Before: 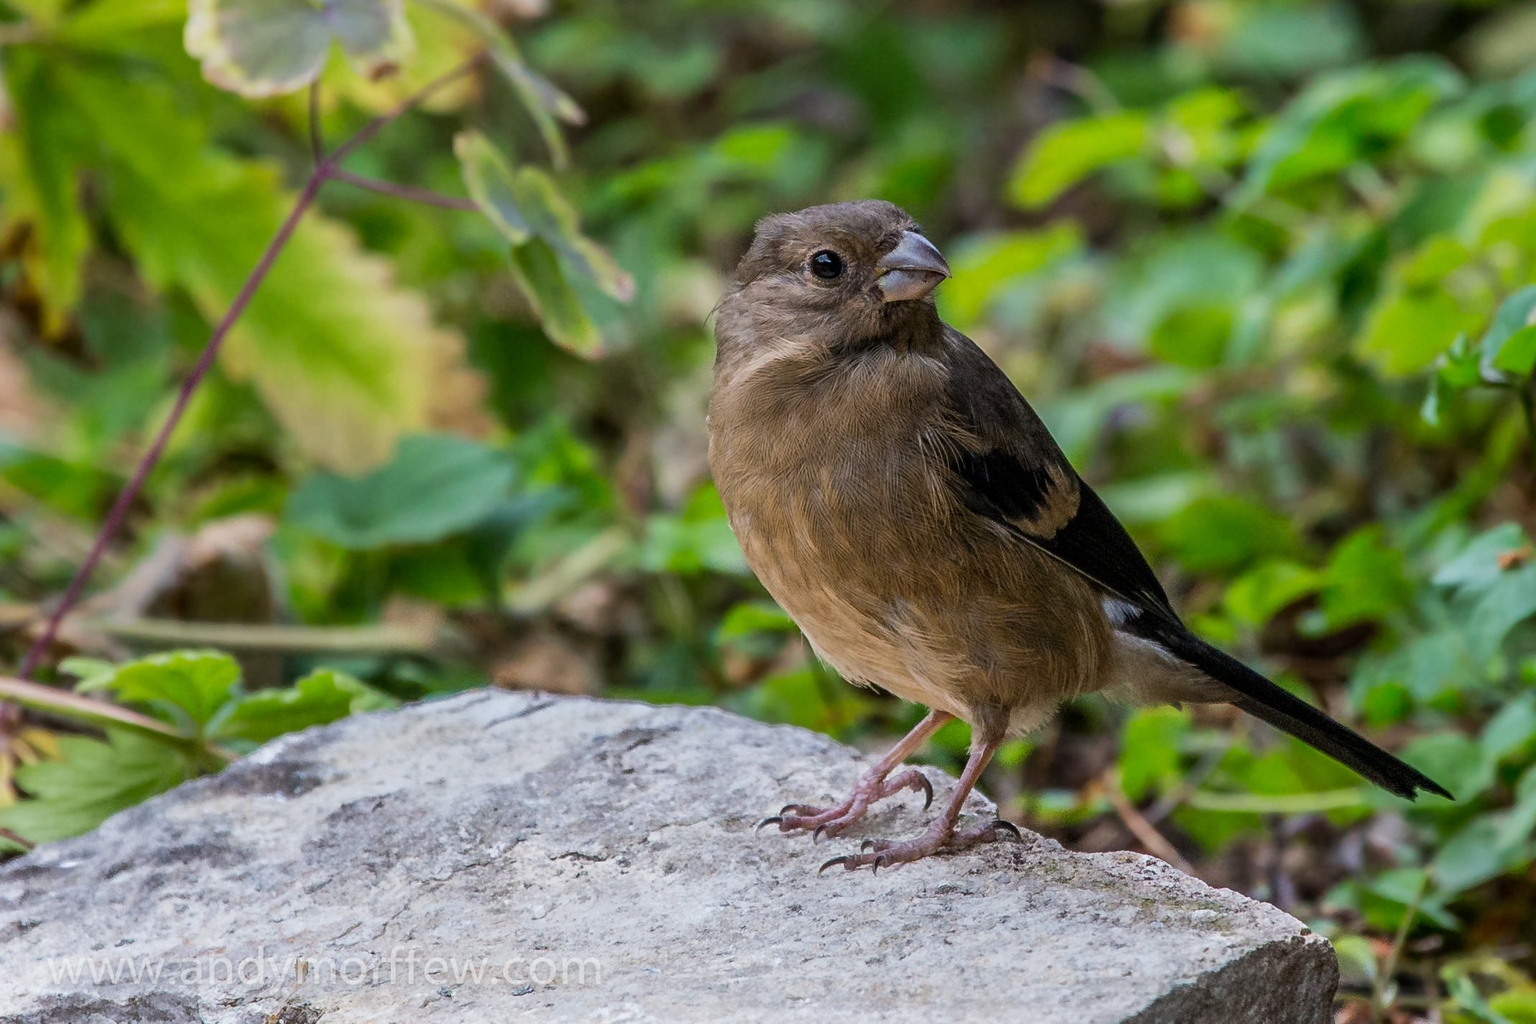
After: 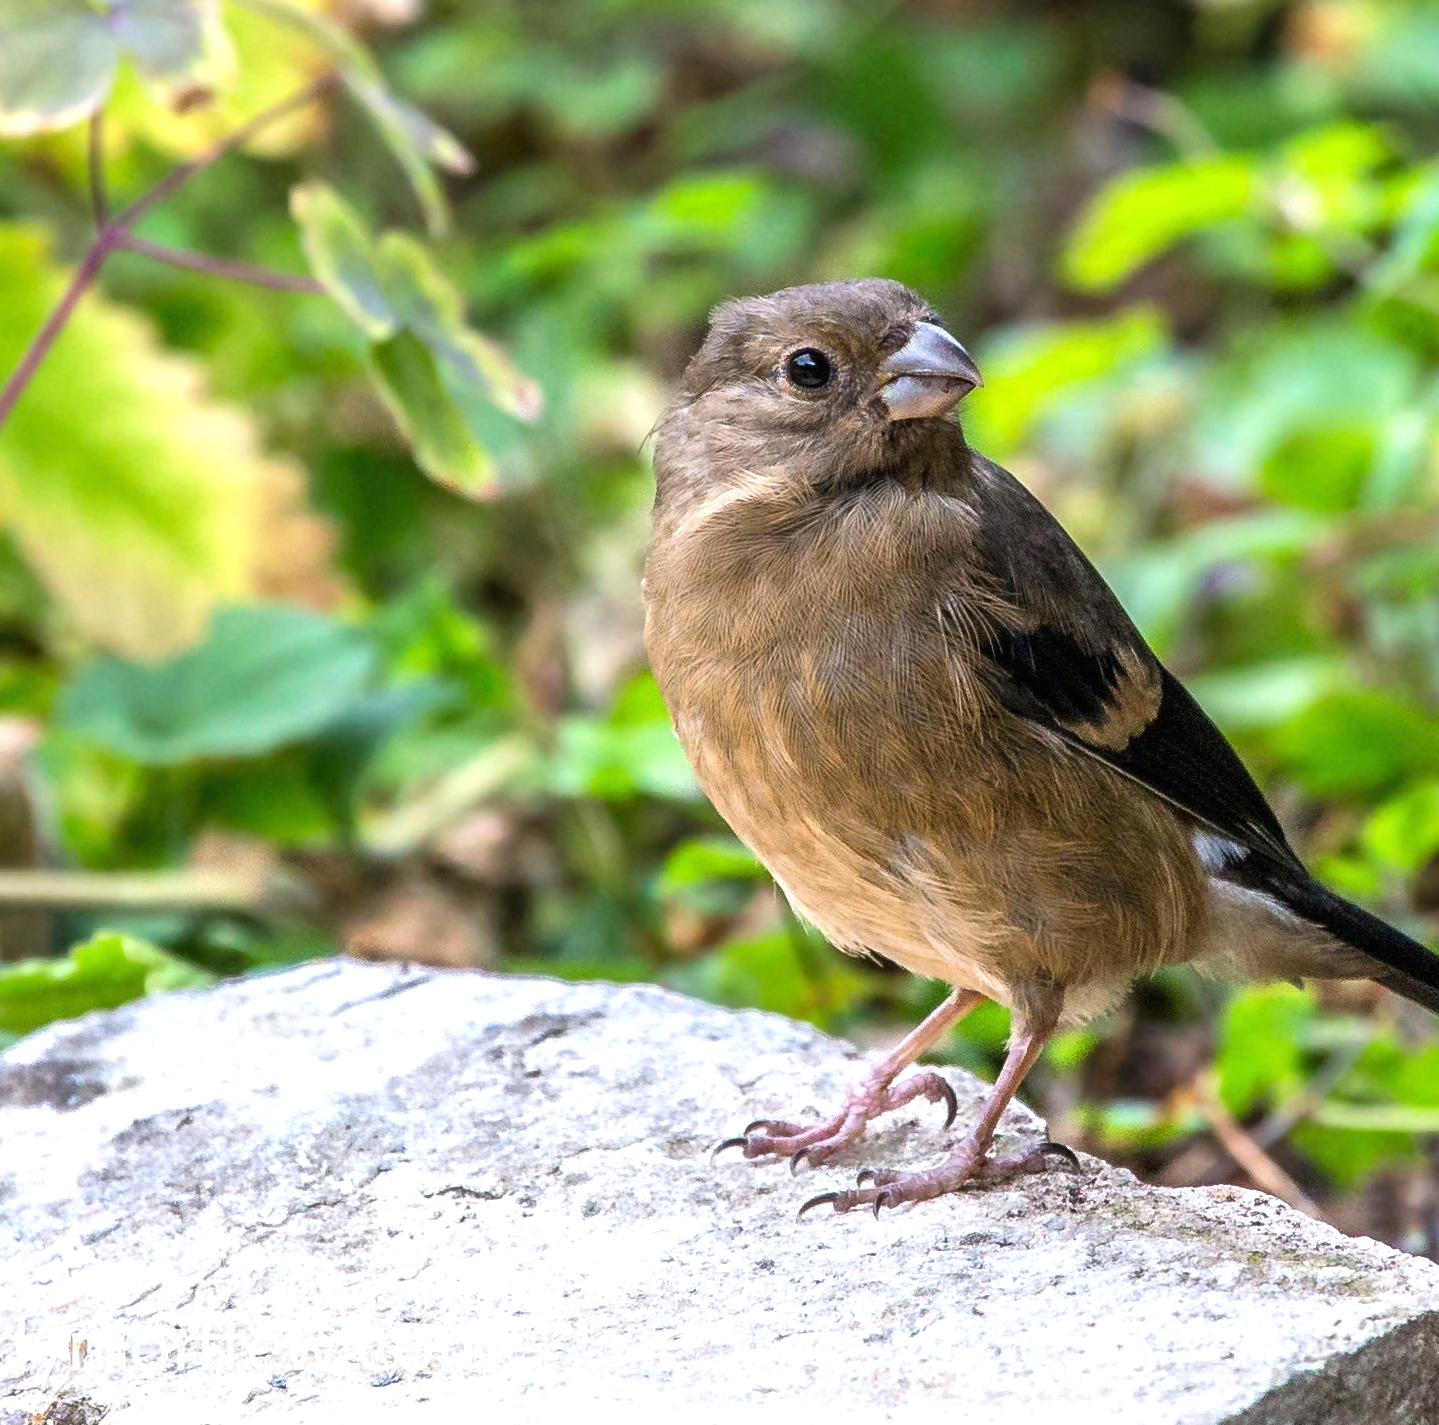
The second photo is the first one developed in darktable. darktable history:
crop and rotate: left 16.025%, right 16.669%
exposure: black level correction 0, exposure 1.001 EV, compensate exposure bias true, compensate highlight preservation false
